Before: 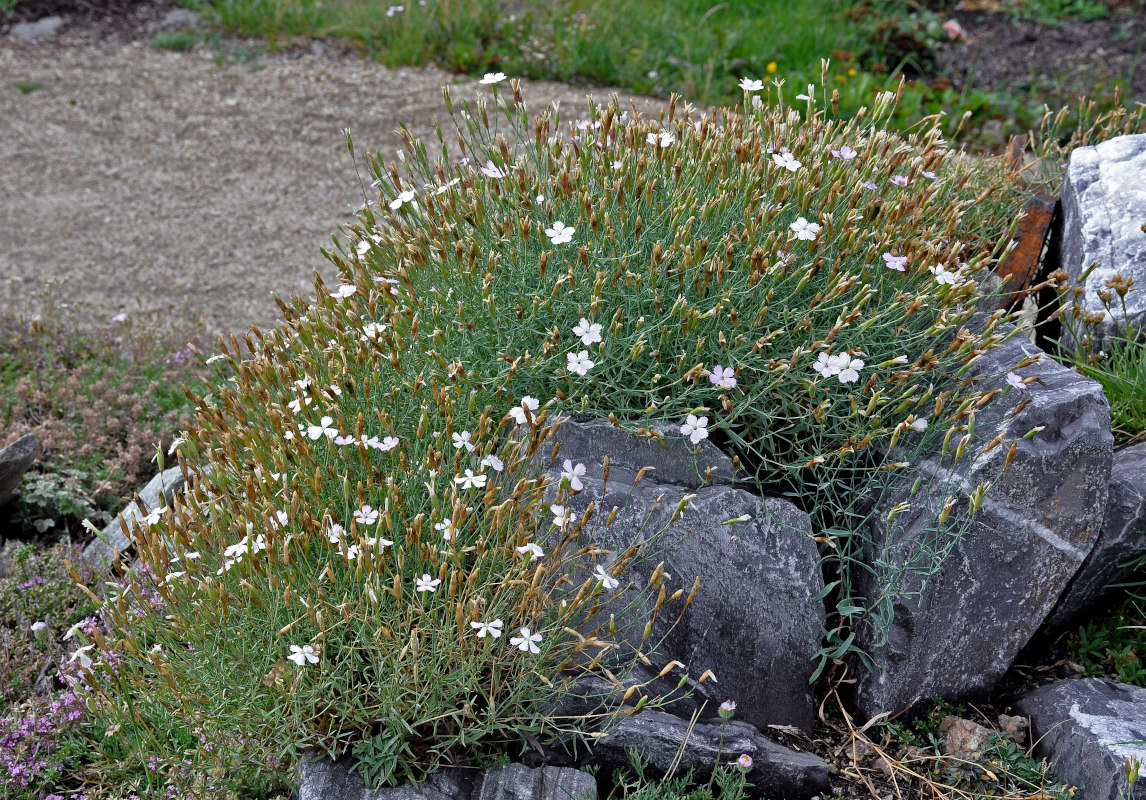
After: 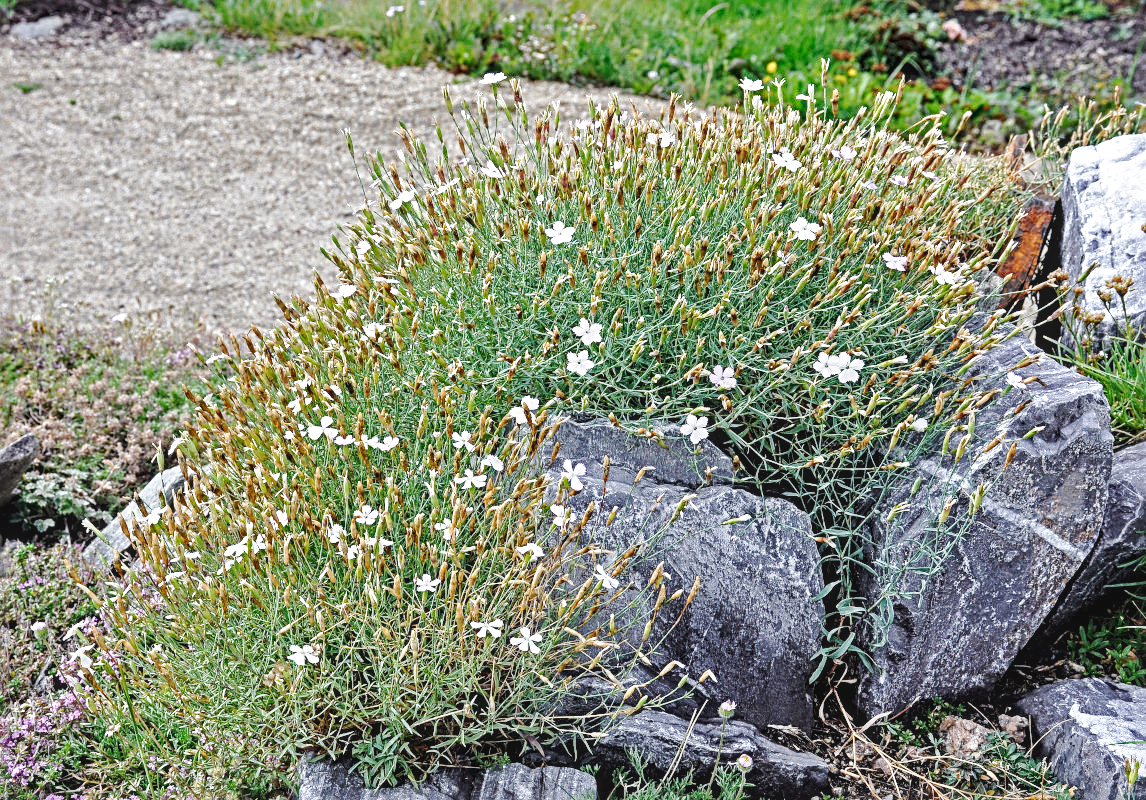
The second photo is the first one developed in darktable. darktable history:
base curve: curves: ch0 [(0, 0.007) (0.028, 0.063) (0.121, 0.311) (0.46, 0.743) (0.859, 0.957) (1, 1)], preserve colors none
local contrast: detail 130%
sharpen: radius 4
